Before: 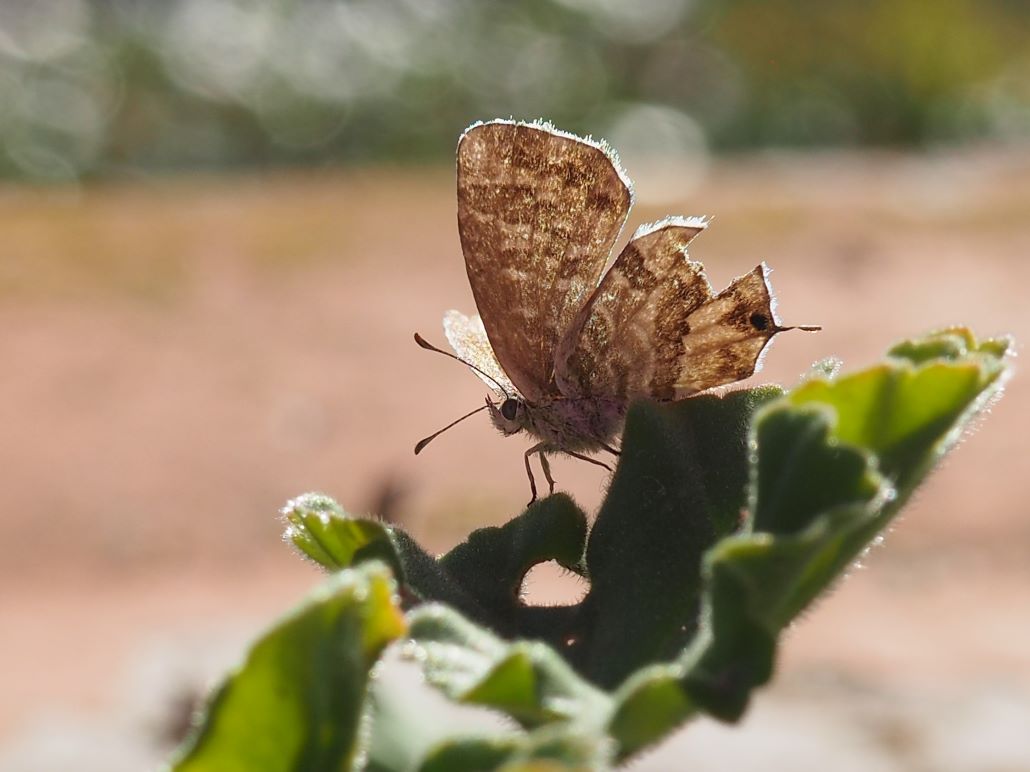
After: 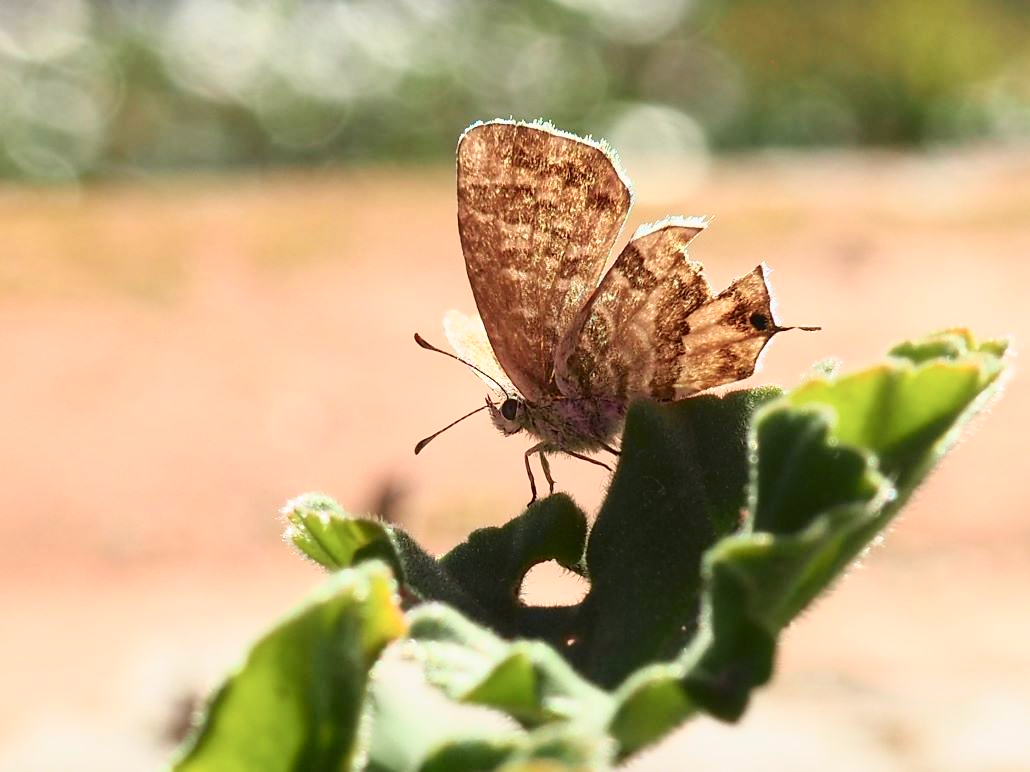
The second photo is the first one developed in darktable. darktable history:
exposure: exposure 0.202 EV, compensate exposure bias true, compensate highlight preservation false
tone curve: curves: ch0 [(0.003, 0.032) (0.037, 0.037) (0.149, 0.117) (0.297, 0.318) (0.41, 0.48) (0.541, 0.649) (0.722, 0.857) (0.875, 0.946) (1, 0.98)]; ch1 [(0, 0) (0.305, 0.325) (0.453, 0.437) (0.482, 0.474) (0.501, 0.498) (0.506, 0.503) (0.559, 0.576) (0.6, 0.635) (0.656, 0.707) (1, 1)]; ch2 [(0, 0) (0.323, 0.277) (0.408, 0.399) (0.45, 0.48) (0.499, 0.502) (0.515, 0.532) (0.573, 0.602) (0.653, 0.675) (0.75, 0.756) (1, 1)], color space Lab, independent channels, preserve colors none
